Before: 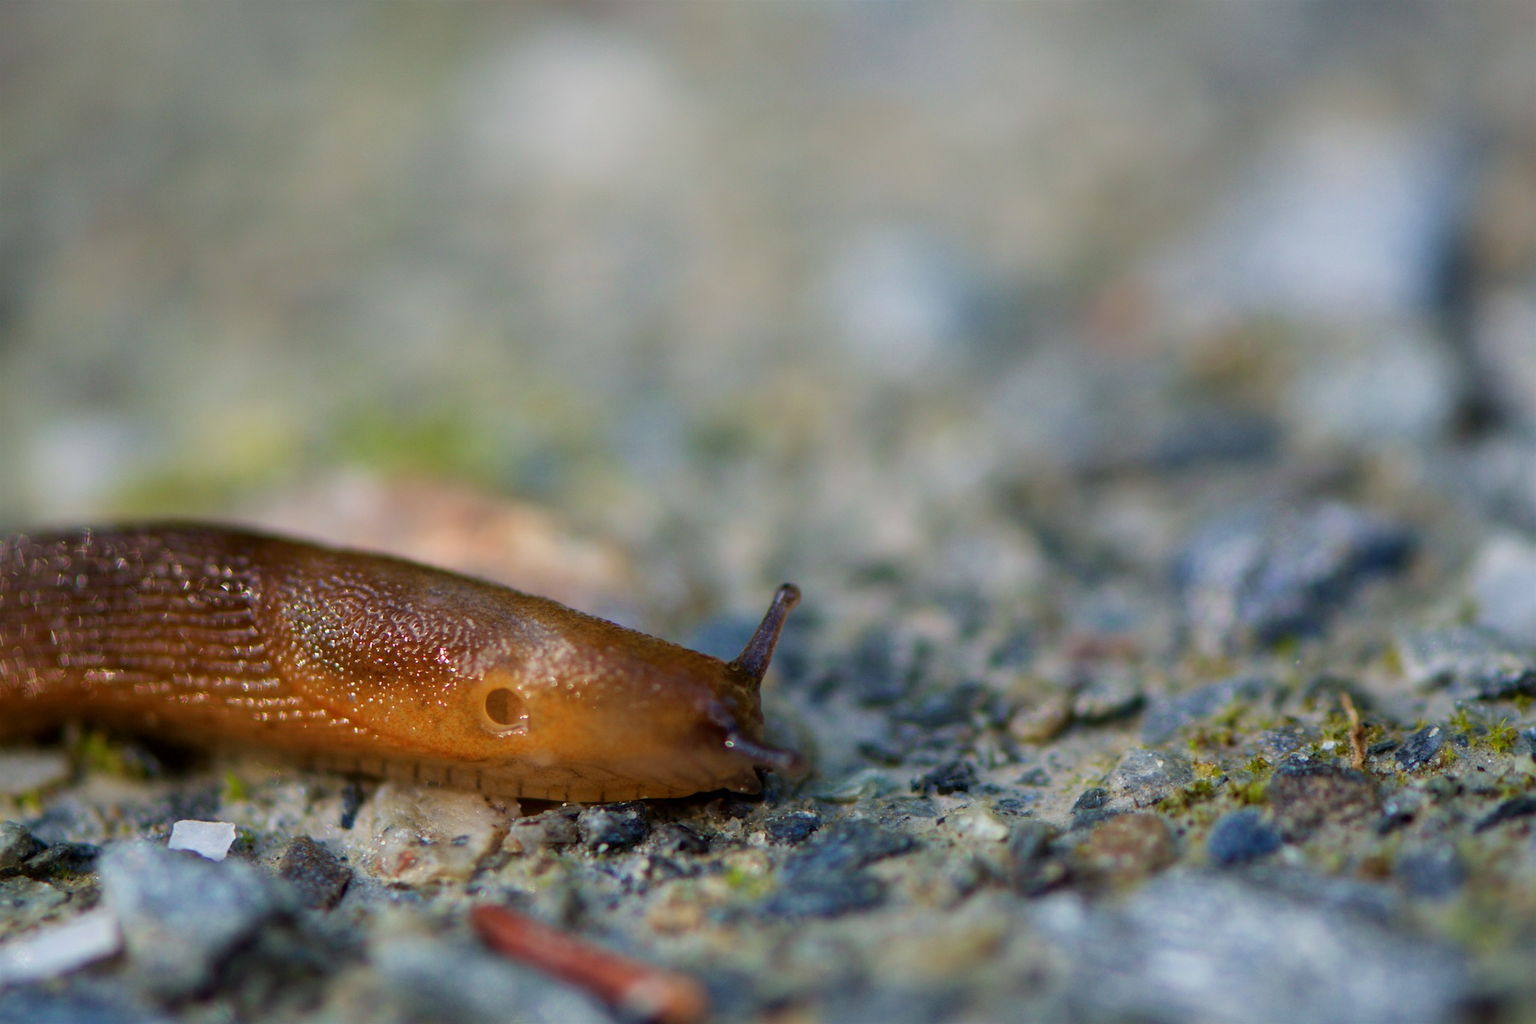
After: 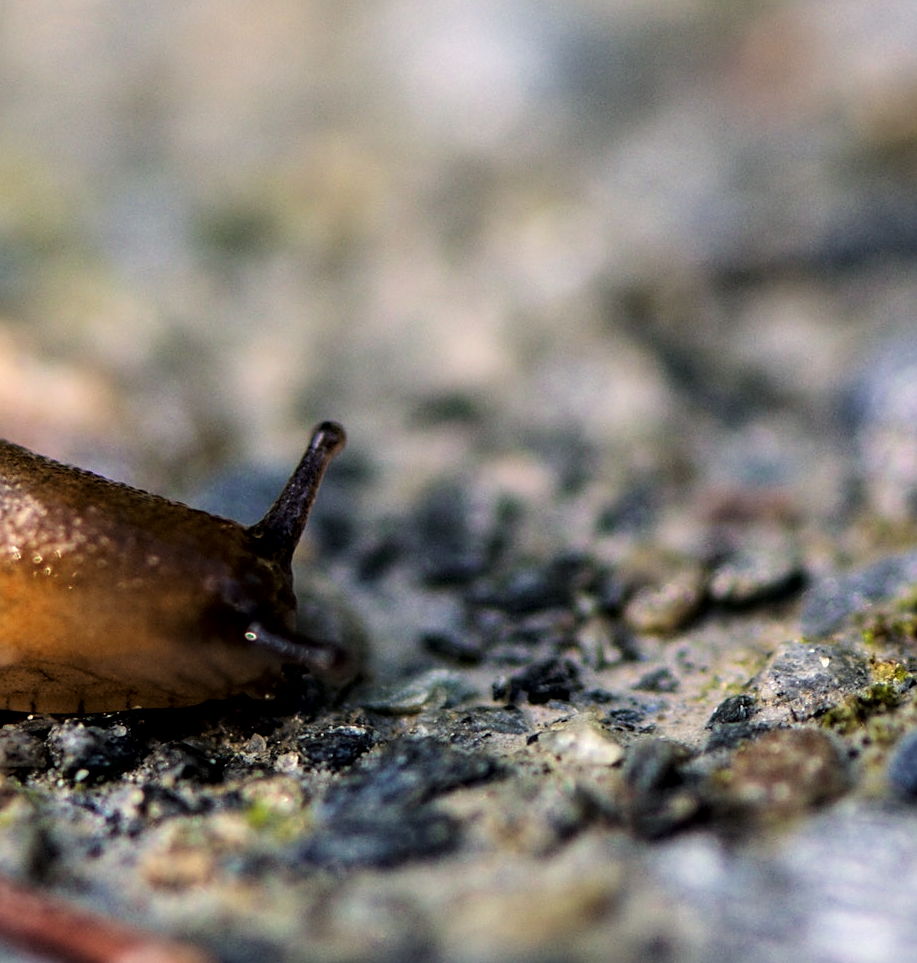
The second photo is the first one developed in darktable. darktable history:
contrast brightness saturation: contrast -0.08, brightness -0.039, saturation -0.109
tone equalizer: -8 EV -0.748 EV, -7 EV -0.679 EV, -6 EV -0.624 EV, -5 EV -0.398 EV, -3 EV 0.398 EV, -2 EV 0.6 EV, -1 EV 0.682 EV, +0 EV 0.767 EV, edges refinement/feathering 500, mask exposure compensation -1.57 EV, preserve details no
crop: left 35.27%, top 26.154%, right 19.973%, bottom 3.383%
sharpen: on, module defaults
tone curve: curves: ch0 [(0, 0) (0.003, 0.003) (0.011, 0.003) (0.025, 0.007) (0.044, 0.014) (0.069, 0.02) (0.1, 0.03) (0.136, 0.054) (0.177, 0.099) (0.224, 0.156) (0.277, 0.227) (0.335, 0.302) (0.399, 0.375) (0.468, 0.456) (0.543, 0.54) (0.623, 0.625) (0.709, 0.717) (0.801, 0.807) (0.898, 0.895) (1, 1)], color space Lab, linked channels, preserve colors none
color correction: highlights a* 5.89, highlights b* 4.85
local contrast: on, module defaults
